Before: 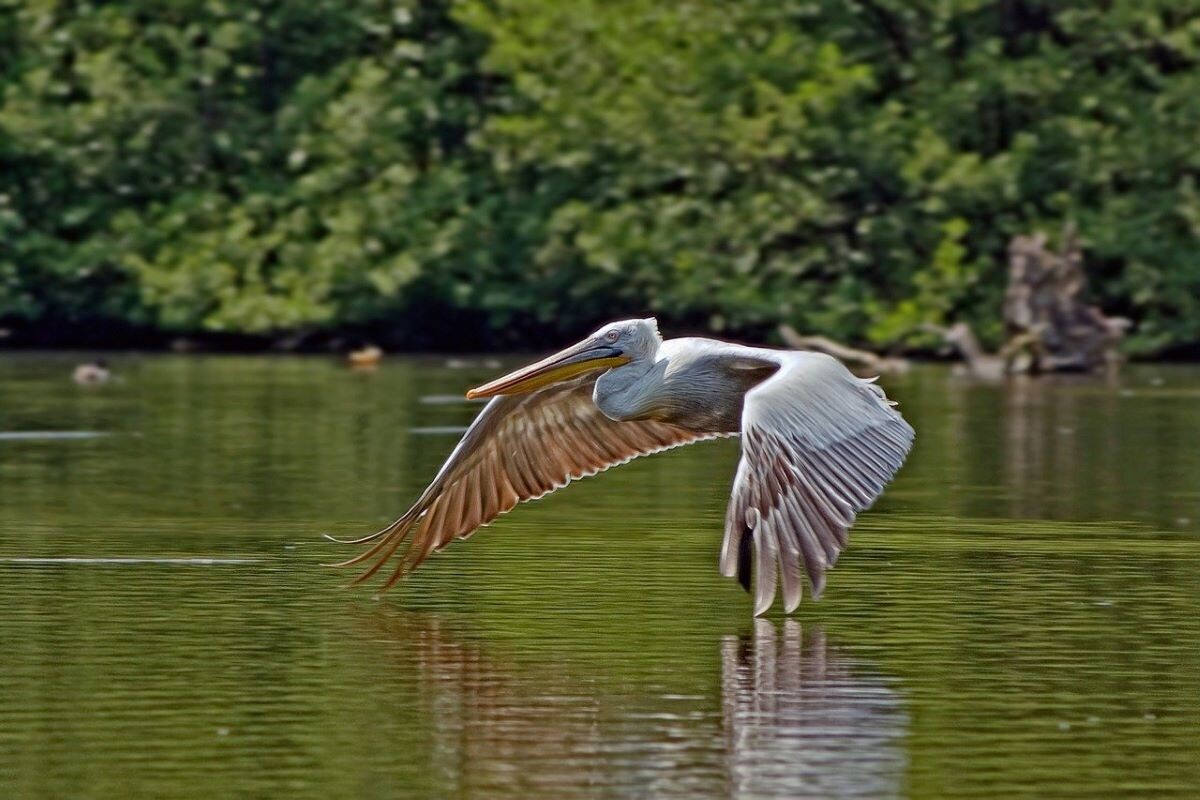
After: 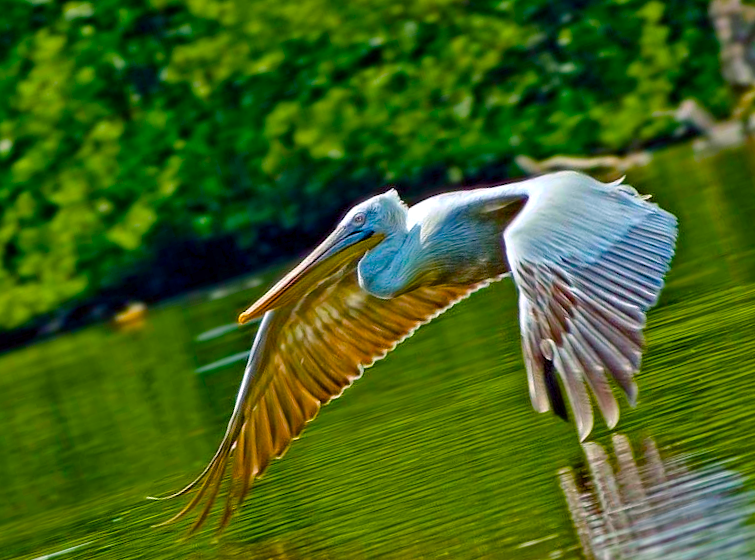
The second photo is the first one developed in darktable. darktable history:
exposure: exposure 0.298 EV, compensate highlight preservation false
crop and rotate: angle 17.93°, left 6.842%, right 4.194%, bottom 1.065%
color balance rgb: shadows lift › hue 87.71°, power › chroma 2.131%, power › hue 166.26°, linear chroma grading › shadows 16.791%, linear chroma grading › highlights 60.062%, linear chroma grading › global chroma 49.714%, perceptual saturation grading › global saturation 20%, perceptual saturation grading › highlights -25.592%, perceptual saturation grading › shadows 50.294%
